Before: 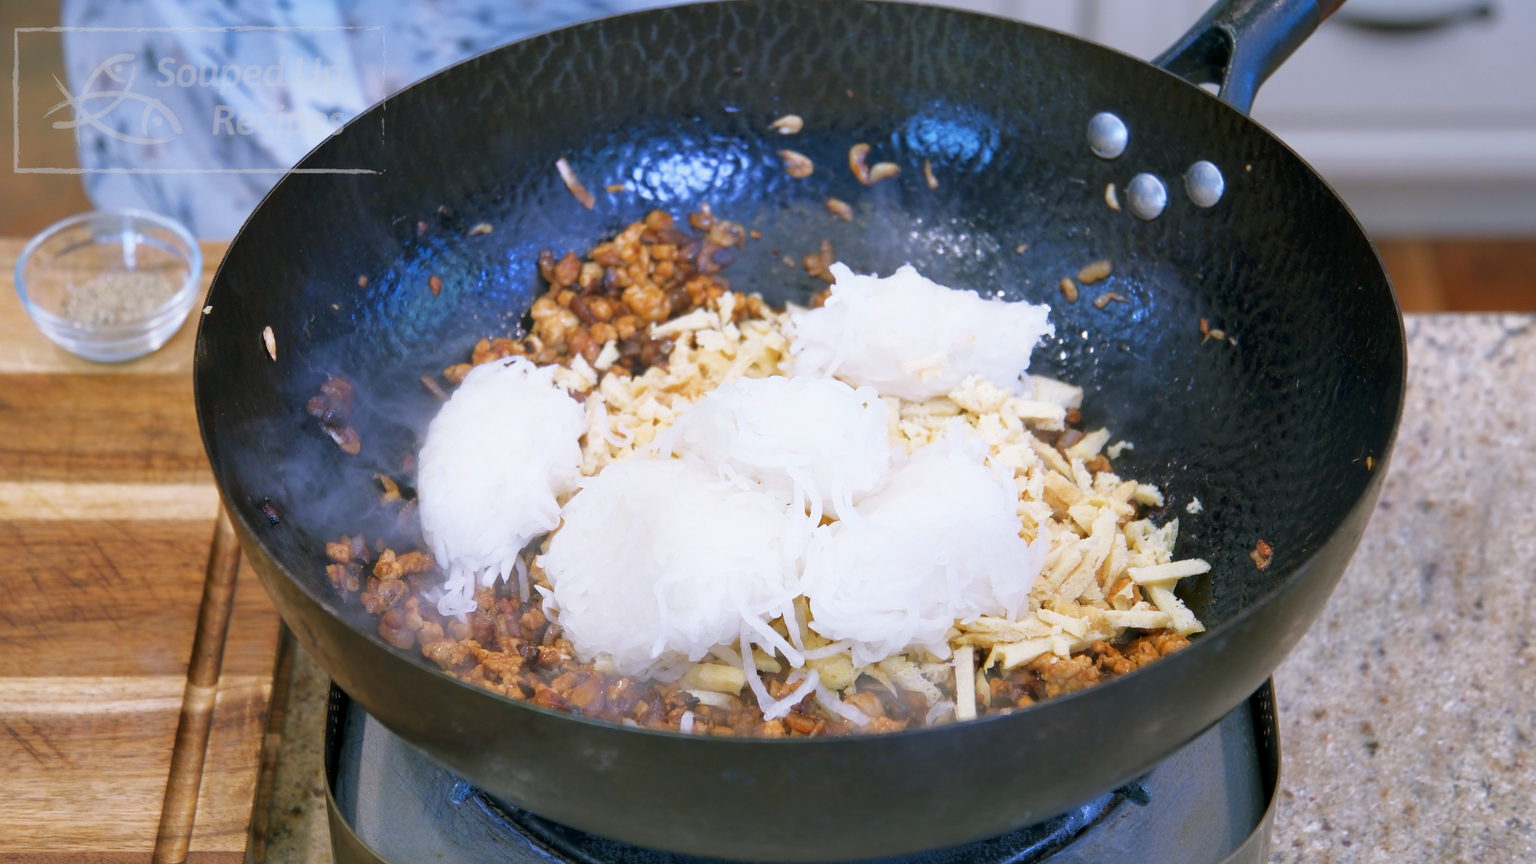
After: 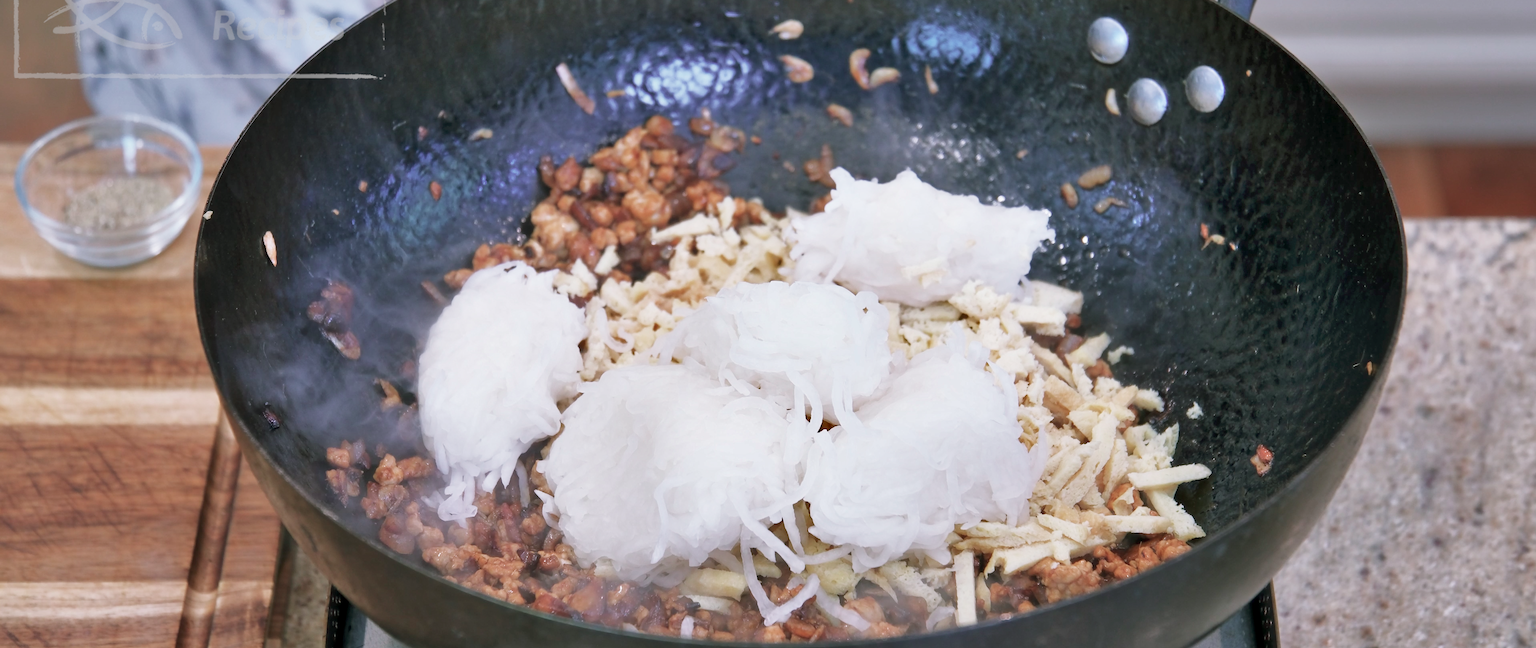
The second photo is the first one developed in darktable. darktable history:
crop: top 11.038%, bottom 13.962%
color contrast: blue-yellow contrast 0.62
shadows and highlights: soften with gaussian
